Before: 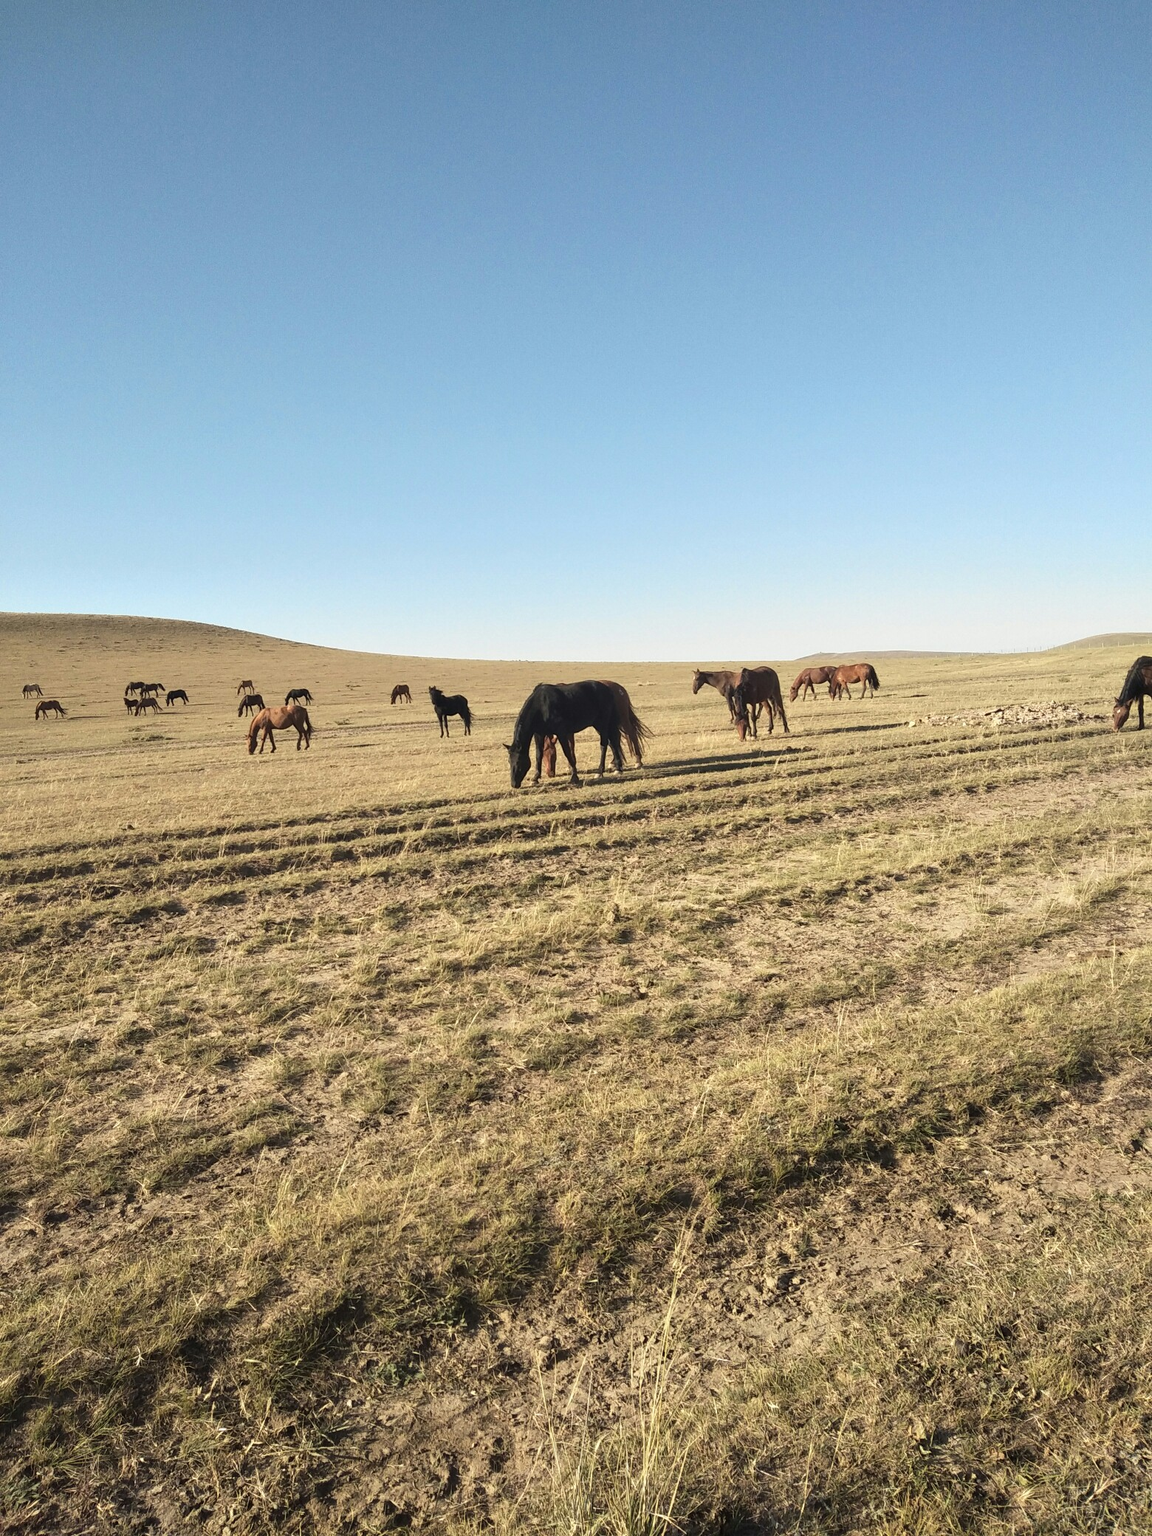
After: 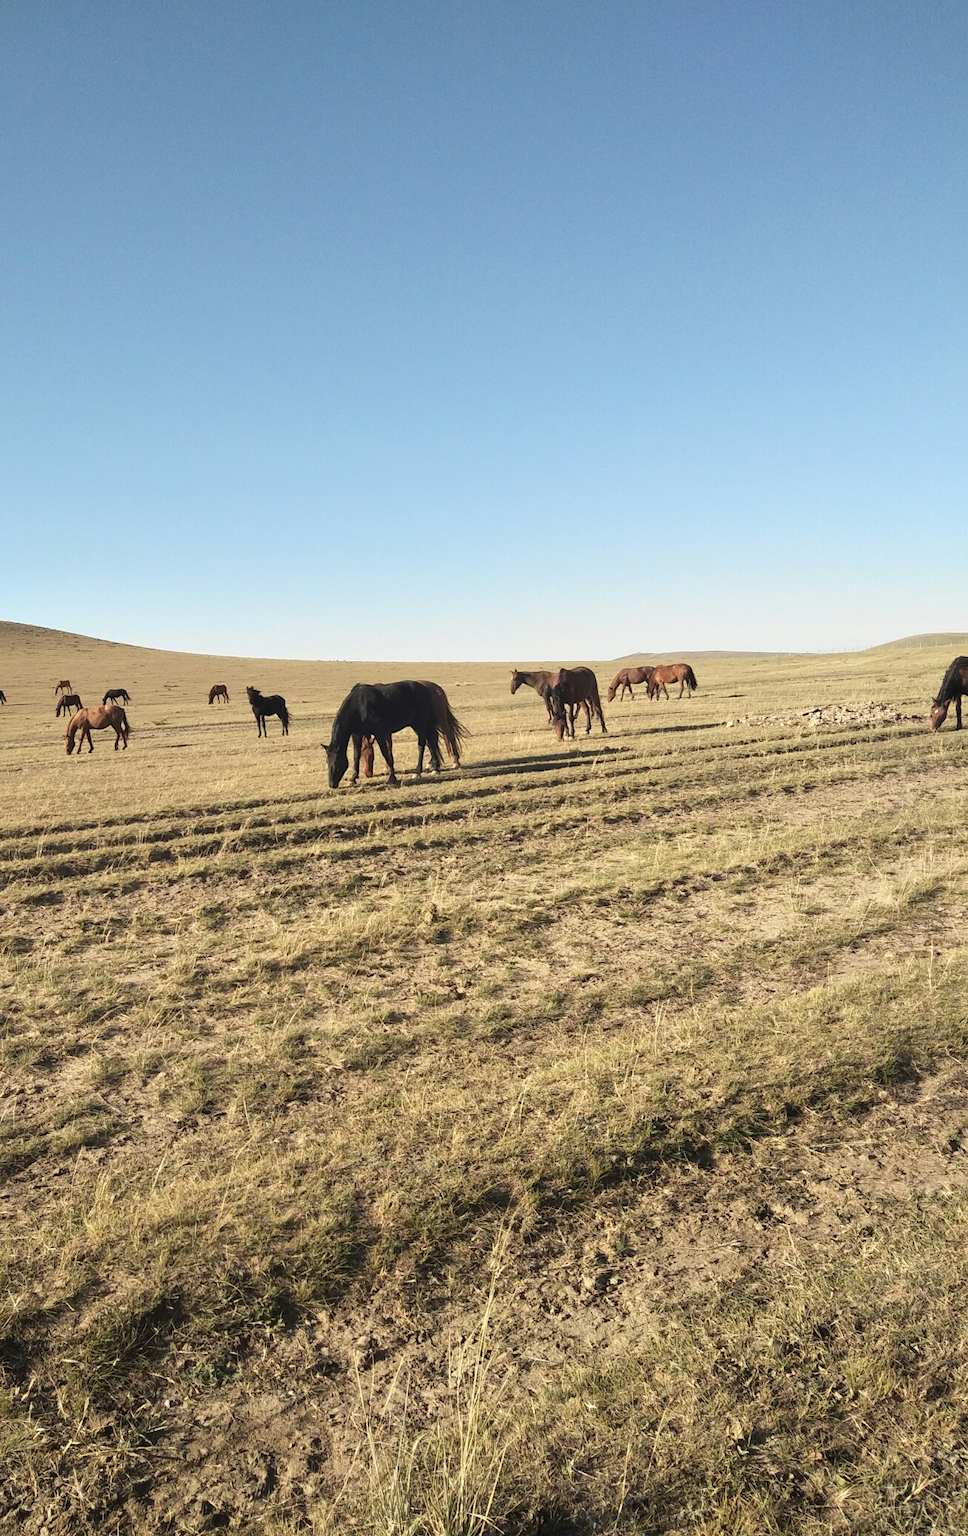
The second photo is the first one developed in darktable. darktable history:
crop: left 15.89%
